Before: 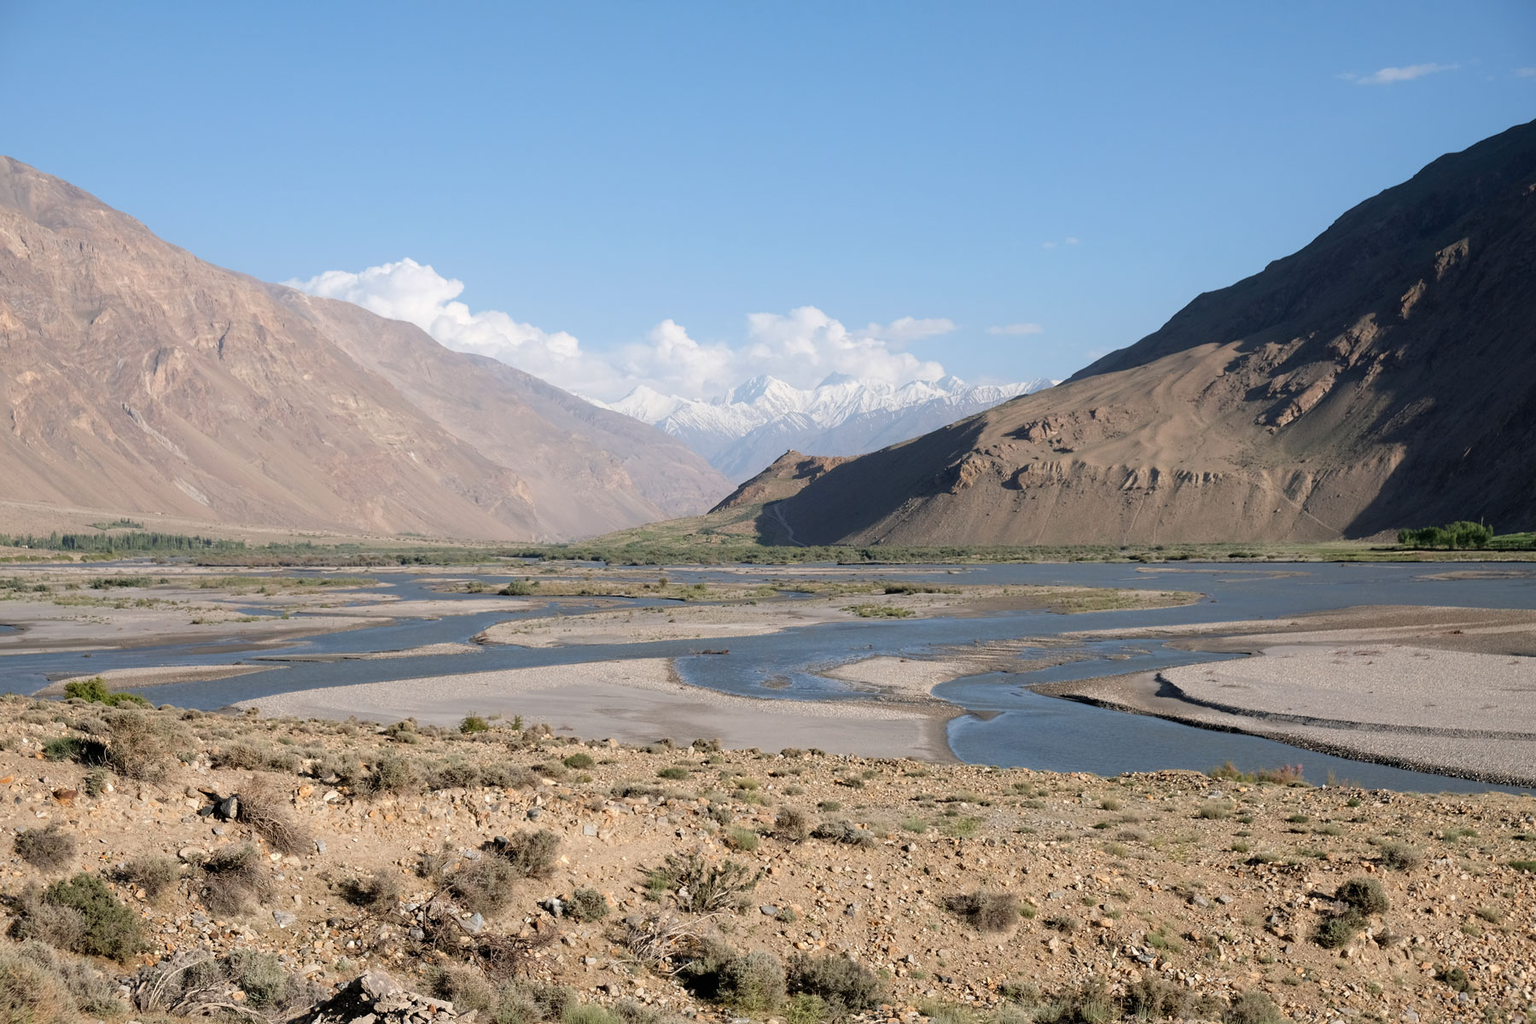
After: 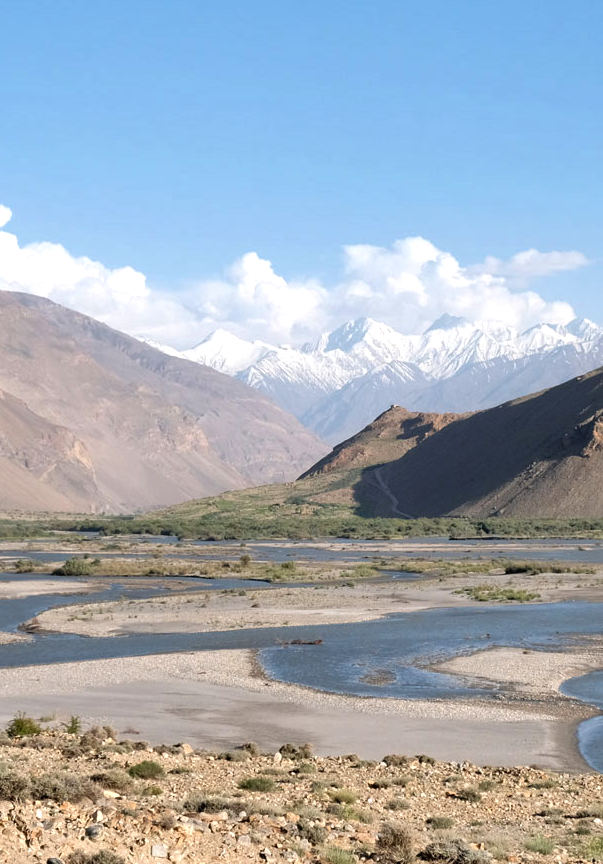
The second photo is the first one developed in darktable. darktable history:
tone equalizer: -8 EV -0.44 EV, -7 EV -0.425 EV, -6 EV -0.305 EV, -5 EV -0.248 EV, -3 EV 0.213 EV, -2 EV 0.358 EV, -1 EV 0.379 EV, +0 EV 0.412 EV
crop and rotate: left 29.565%, top 10.169%, right 36.893%, bottom 17.749%
shadows and highlights: low approximation 0.01, soften with gaussian
